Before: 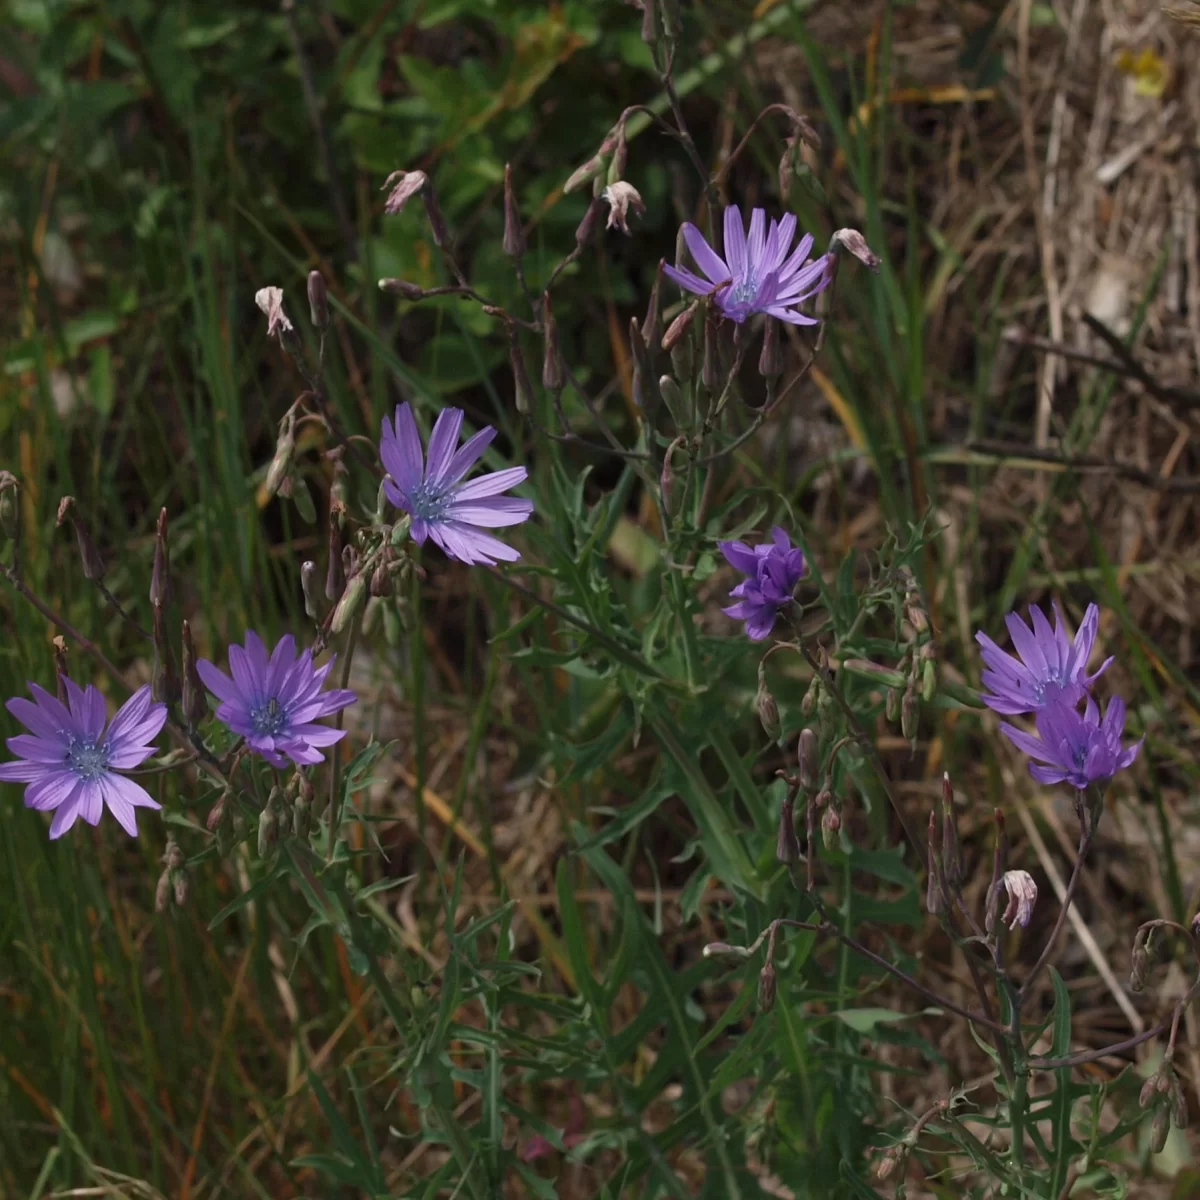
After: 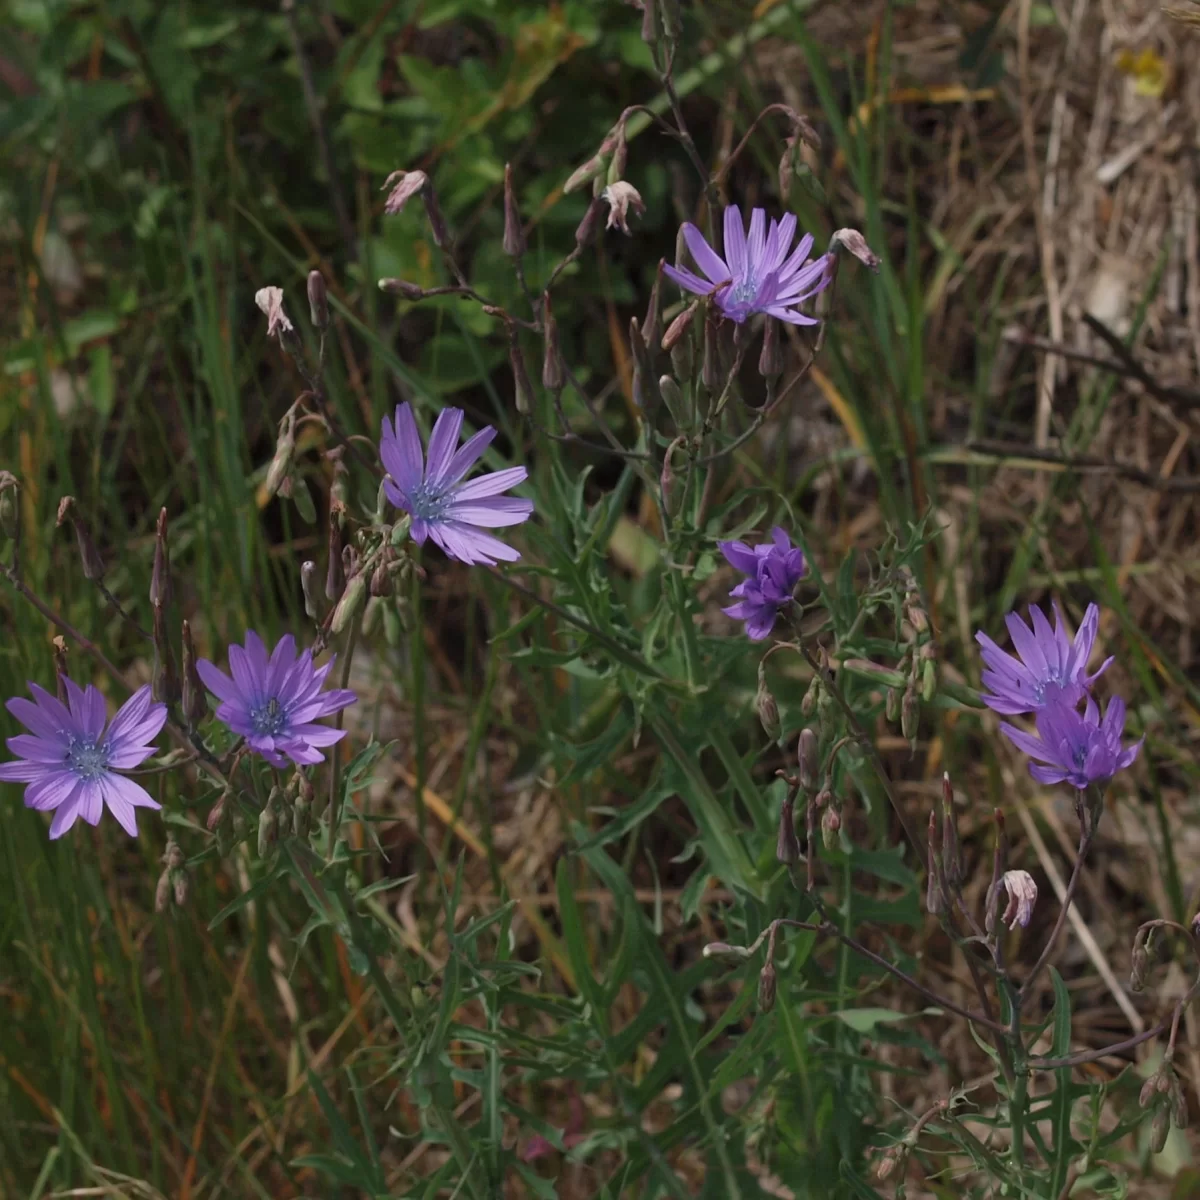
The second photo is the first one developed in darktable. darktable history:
shadows and highlights: shadows 29.93
